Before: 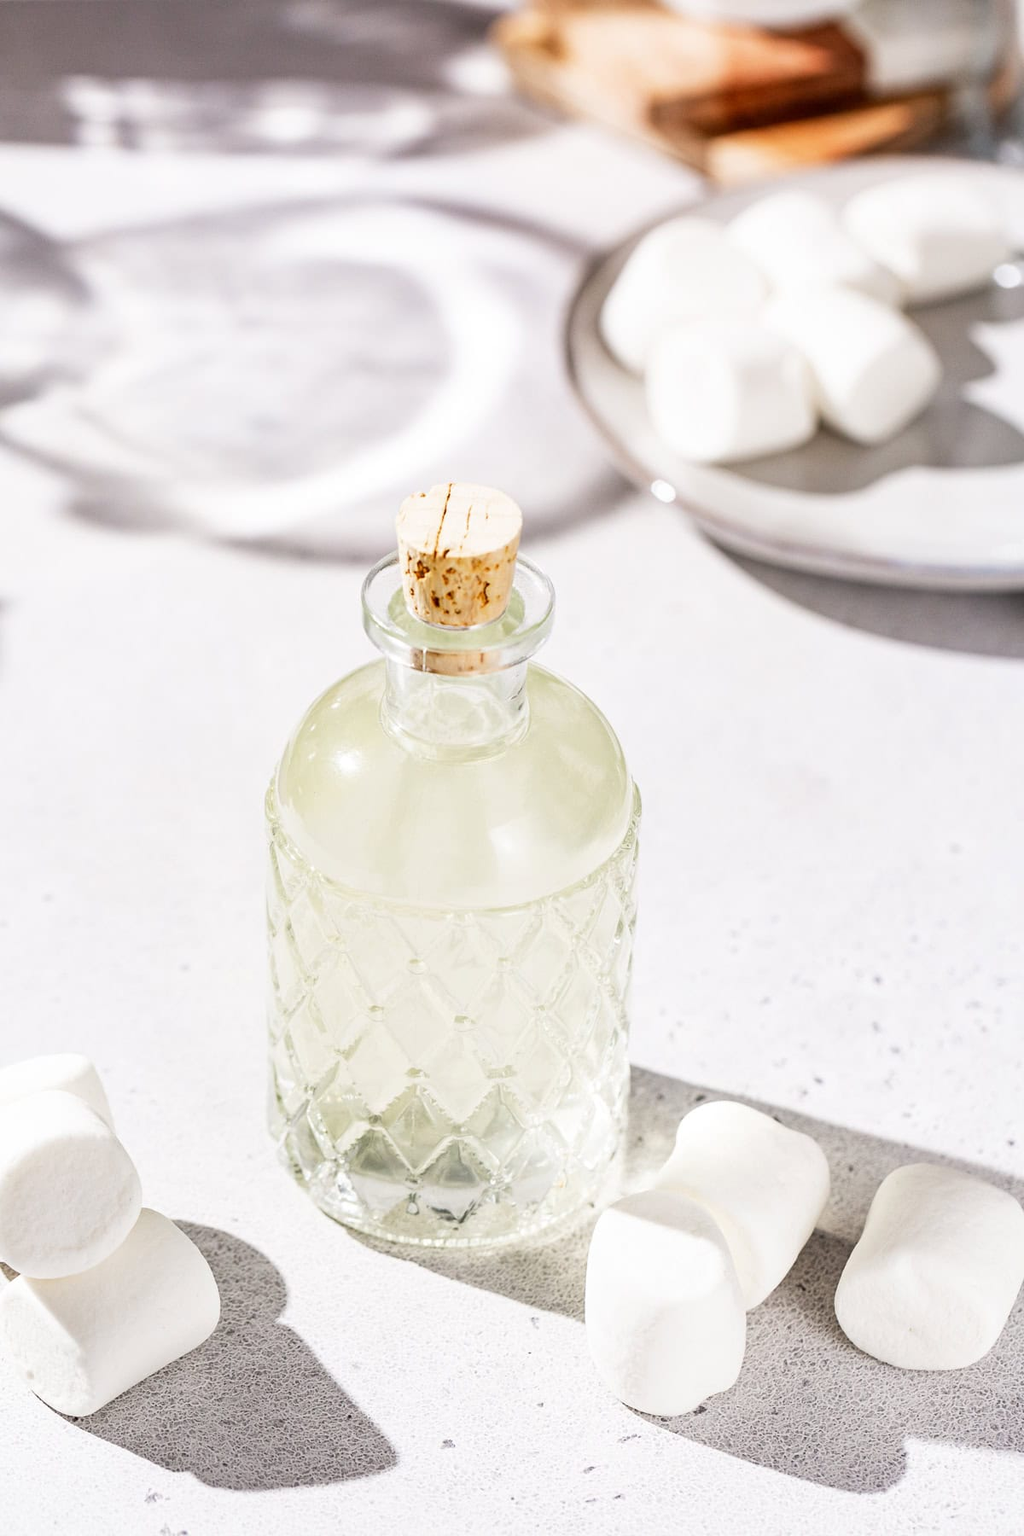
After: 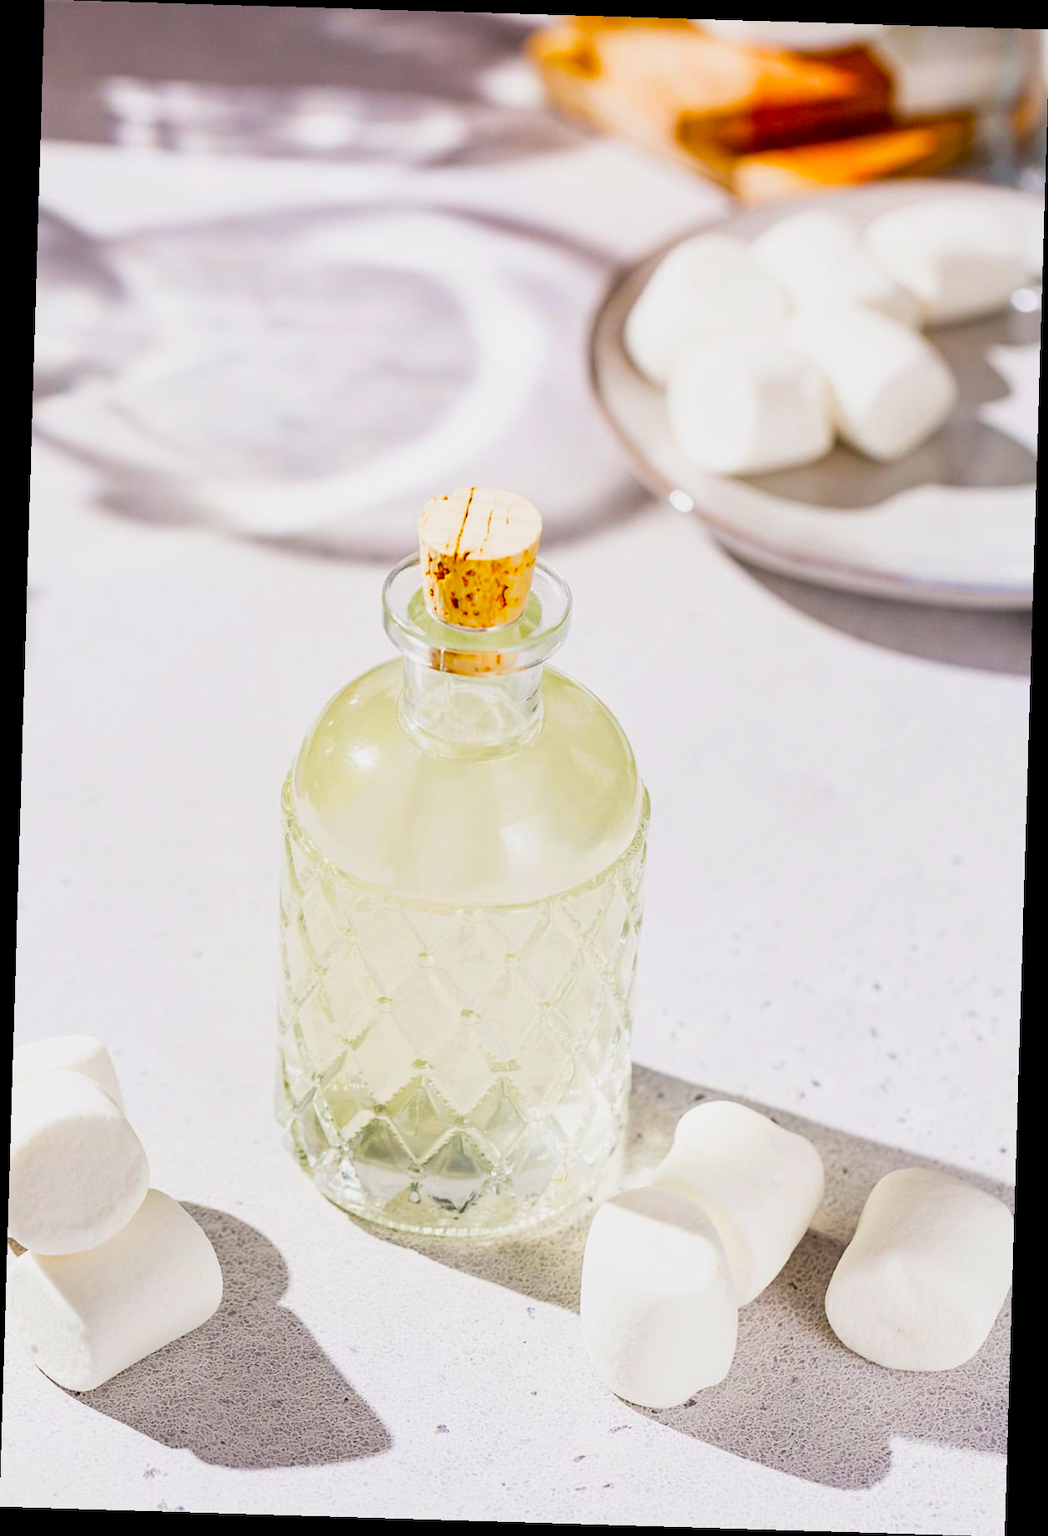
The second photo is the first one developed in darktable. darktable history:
rotate and perspective: rotation 1.72°, automatic cropping off
color balance: input saturation 134.34%, contrast -10.04%, contrast fulcrum 19.67%, output saturation 133.51%
